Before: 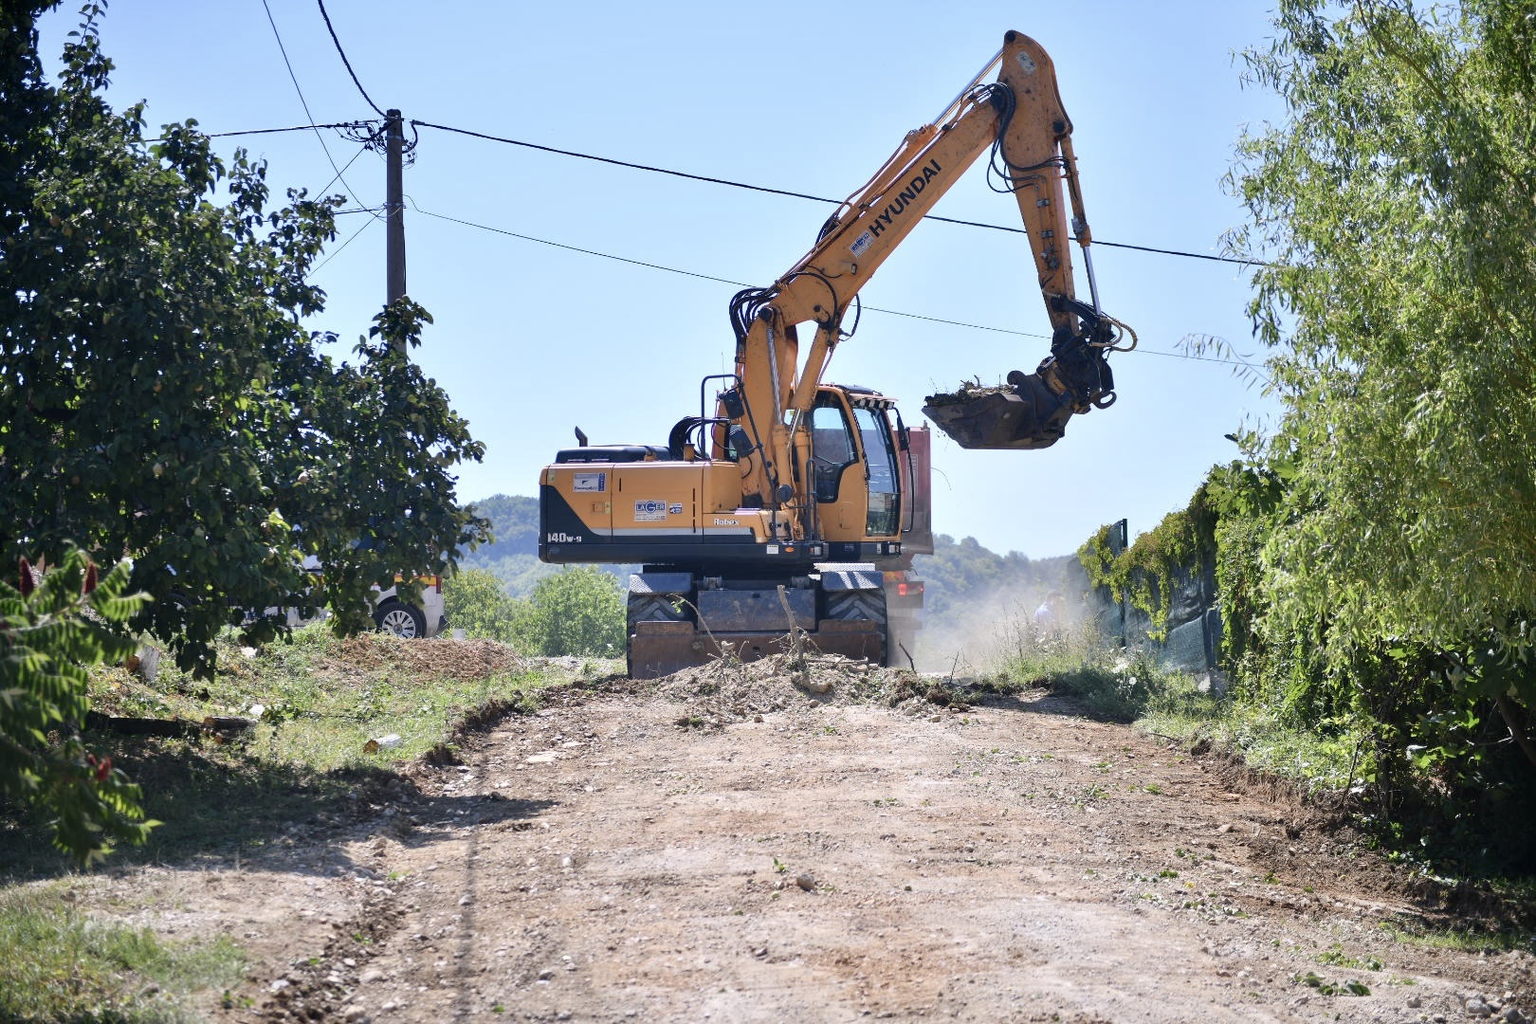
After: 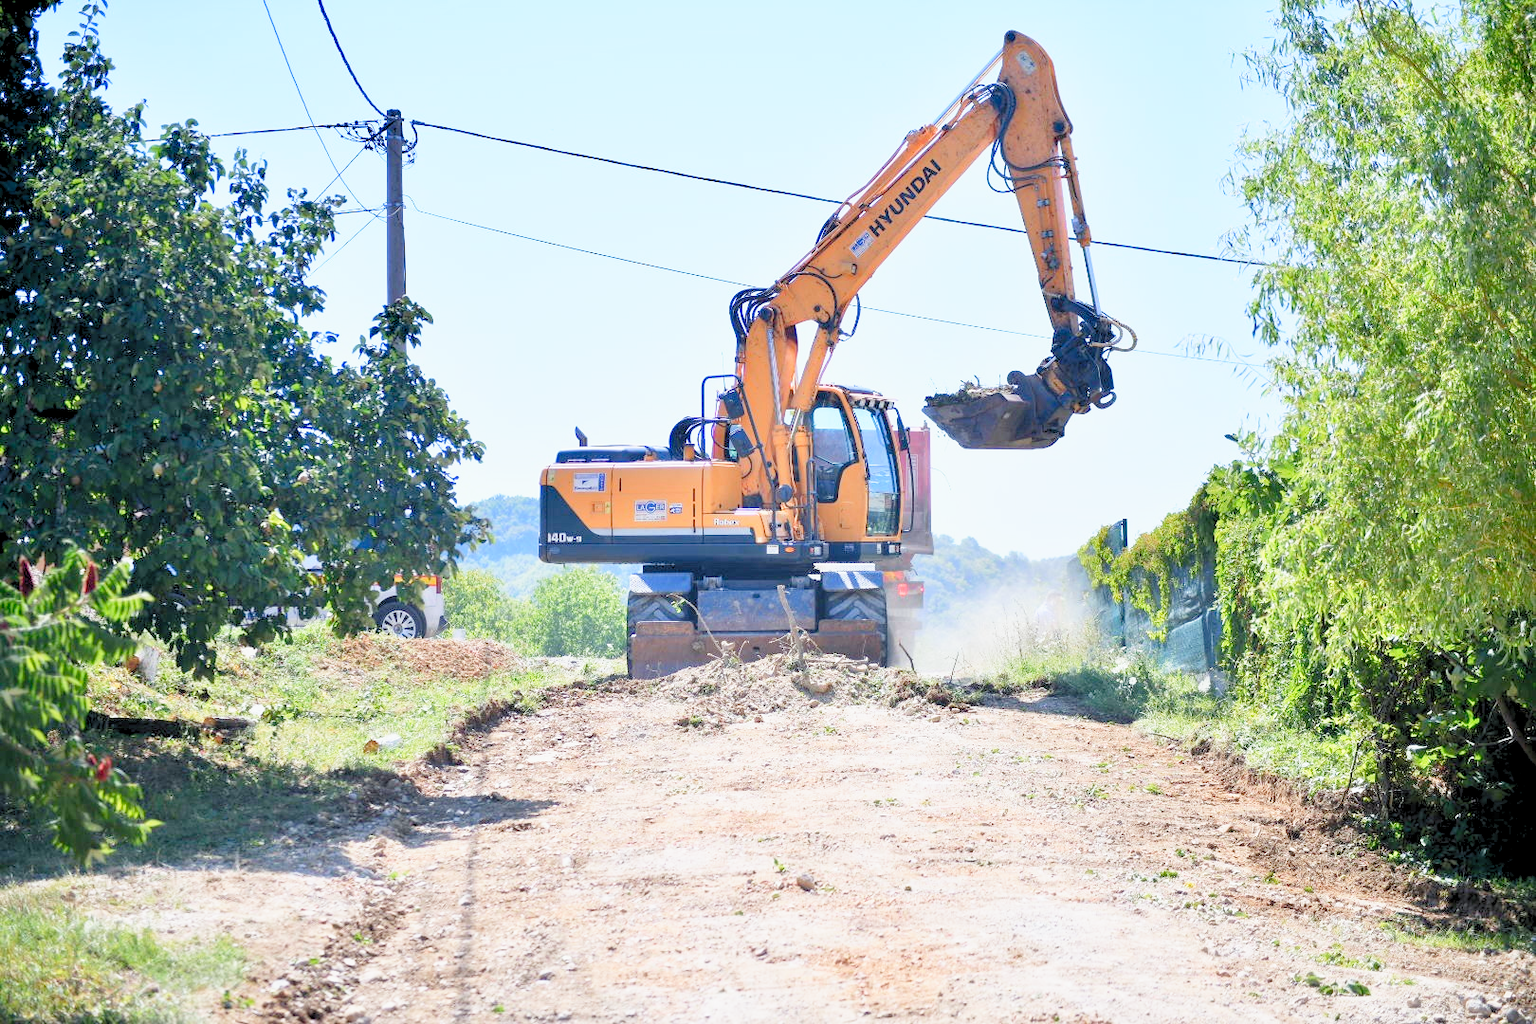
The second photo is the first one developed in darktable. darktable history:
base curve: curves: ch0 [(0, 0) (0.088, 0.125) (0.176, 0.251) (0.354, 0.501) (0.613, 0.749) (1, 0.877)], preserve colors none
white balance: red 0.978, blue 0.999
levels: levels [0.072, 0.414, 0.976]
